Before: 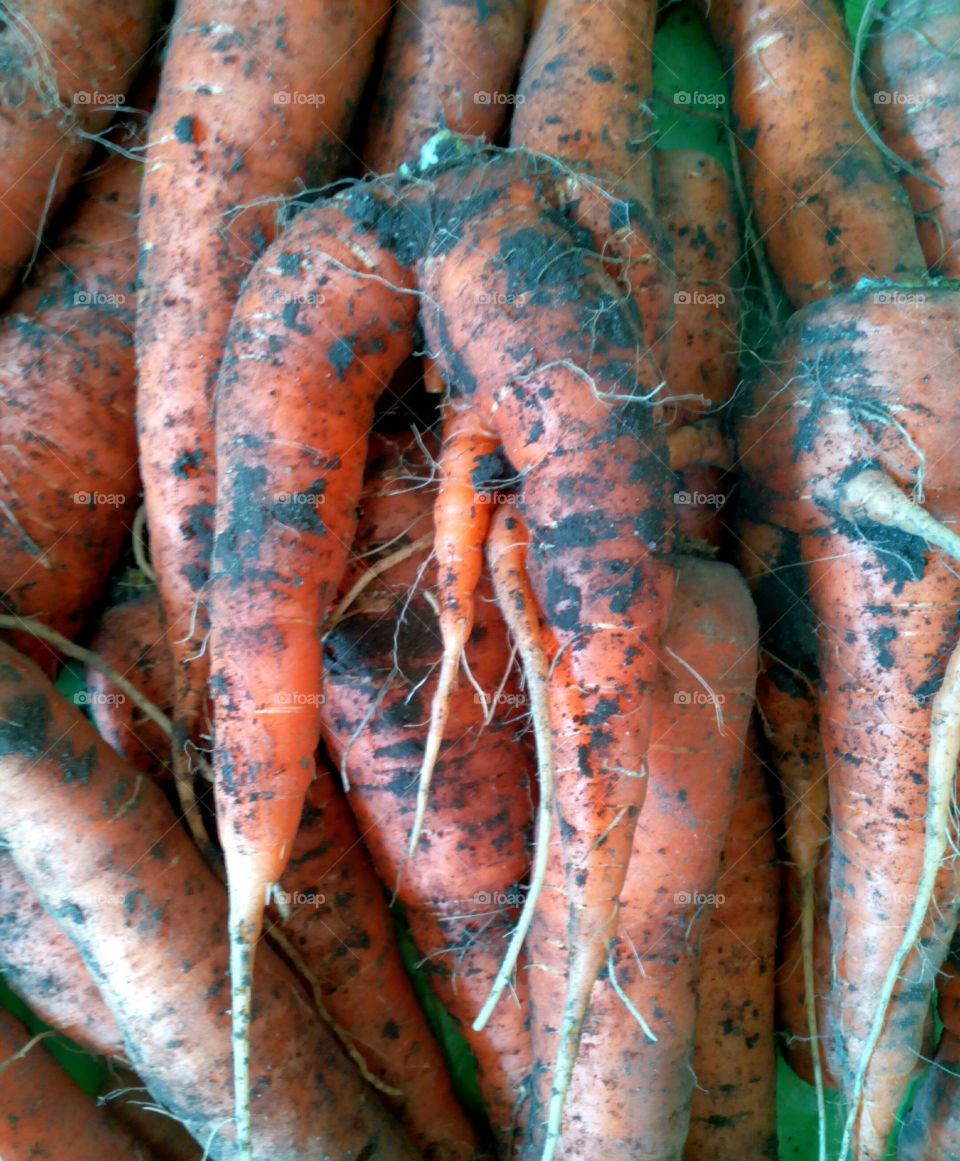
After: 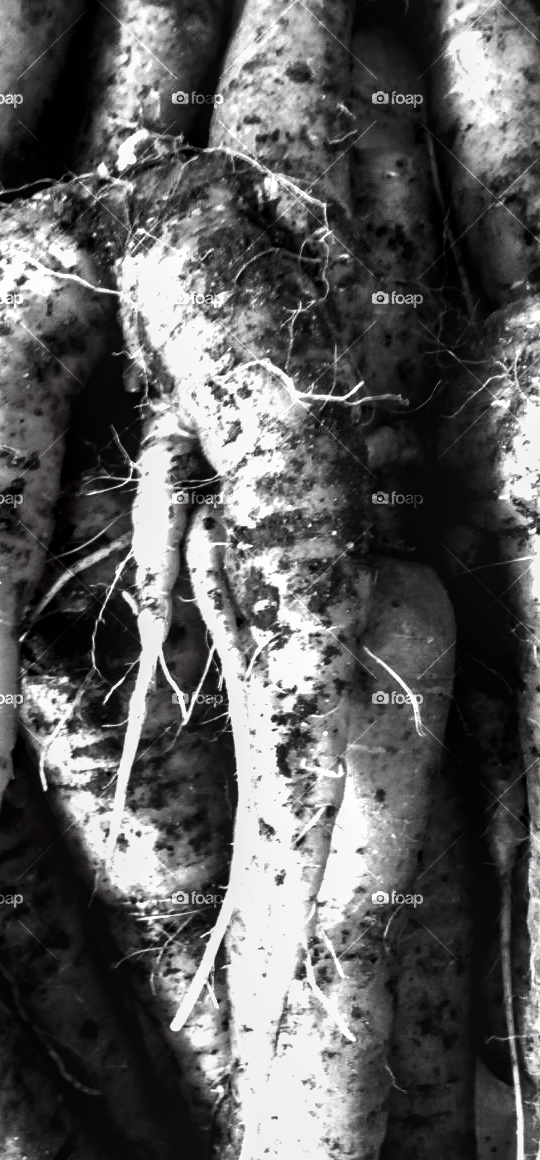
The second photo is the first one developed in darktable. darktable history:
local contrast: on, module defaults
crop: left 31.49%, top 0.021%, right 11.441%
shadows and highlights: shadows 37.07, highlights -28.1, soften with gaussian
exposure: black level correction 0, exposure 1.199 EV, compensate exposure bias true, compensate highlight preservation false
contrast brightness saturation: contrast 0.021, brightness -0.995, saturation -0.98
filmic rgb: black relative exposure -8.2 EV, white relative exposure 2.2 EV, target white luminance 99.858%, hardness 7.15, latitude 75.58%, contrast 1.323, highlights saturation mix -1.87%, shadows ↔ highlights balance 30.21%
